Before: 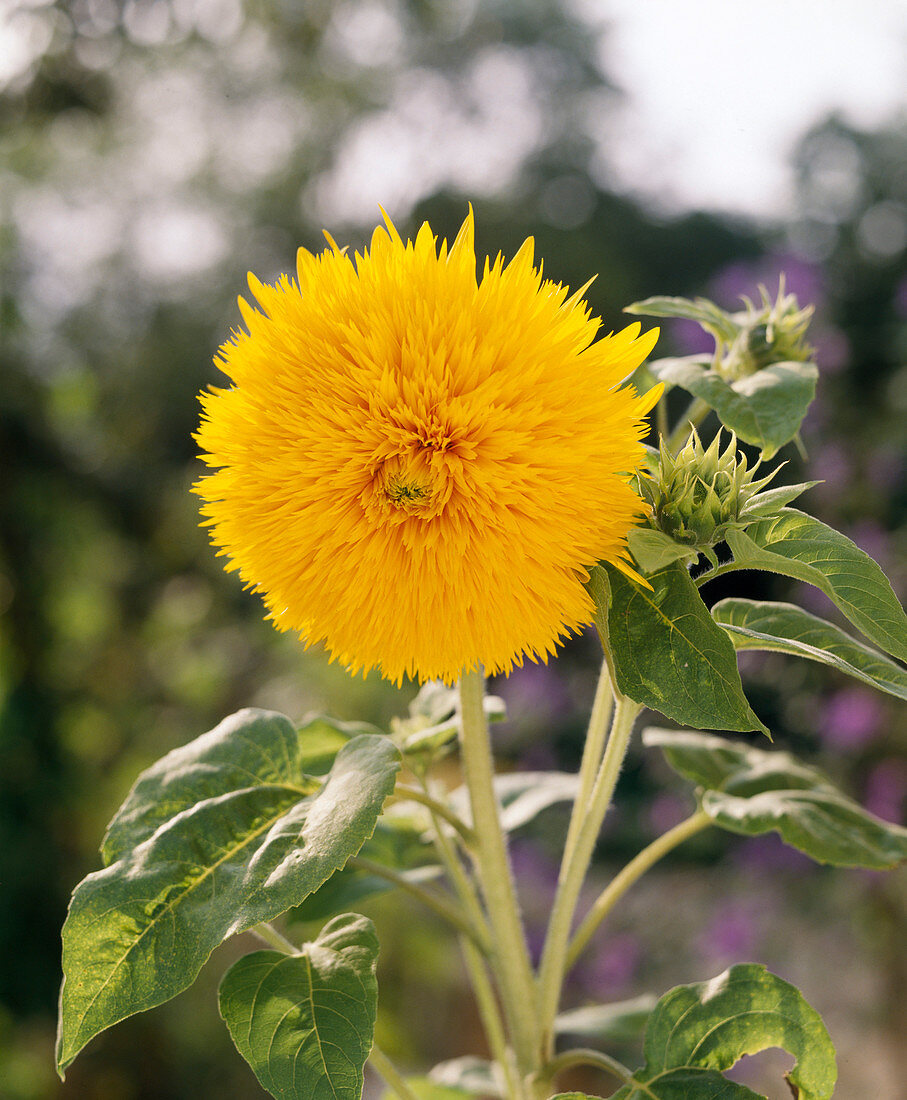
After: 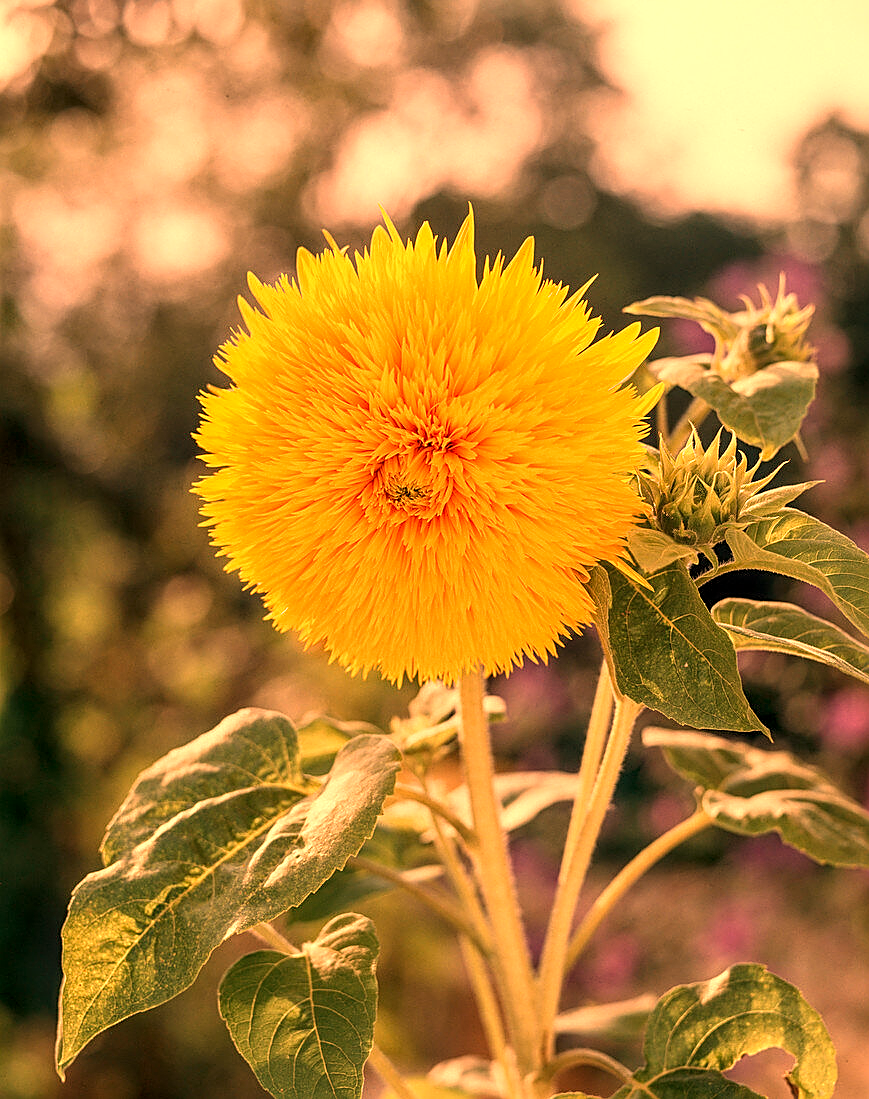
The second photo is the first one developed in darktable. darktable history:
local contrast: detail 130%
sharpen: on, module defaults
white balance: red 1.467, blue 0.684
crop: right 4.126%, bottom 0.031%
